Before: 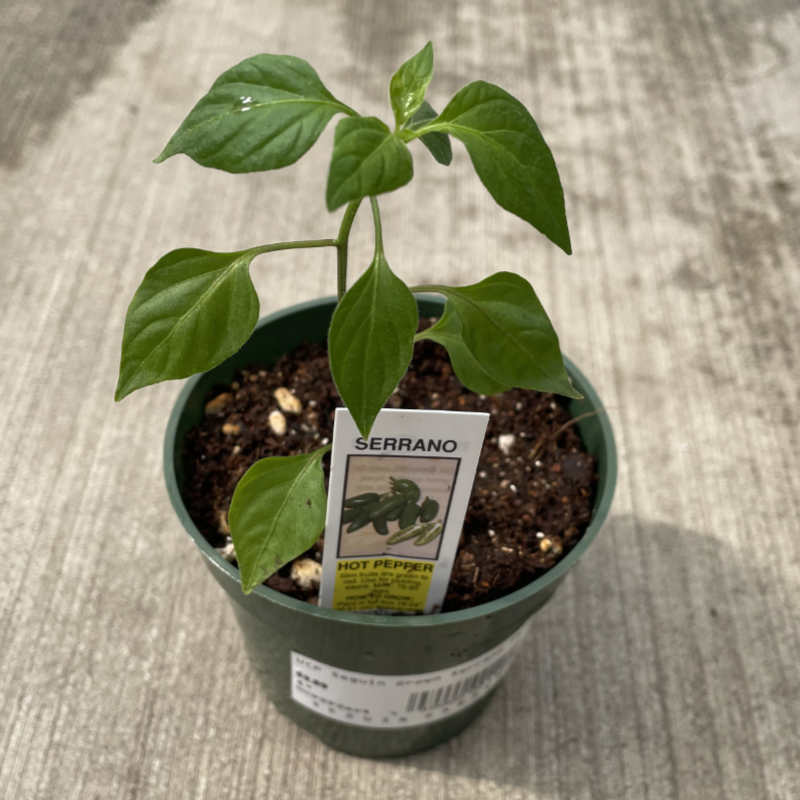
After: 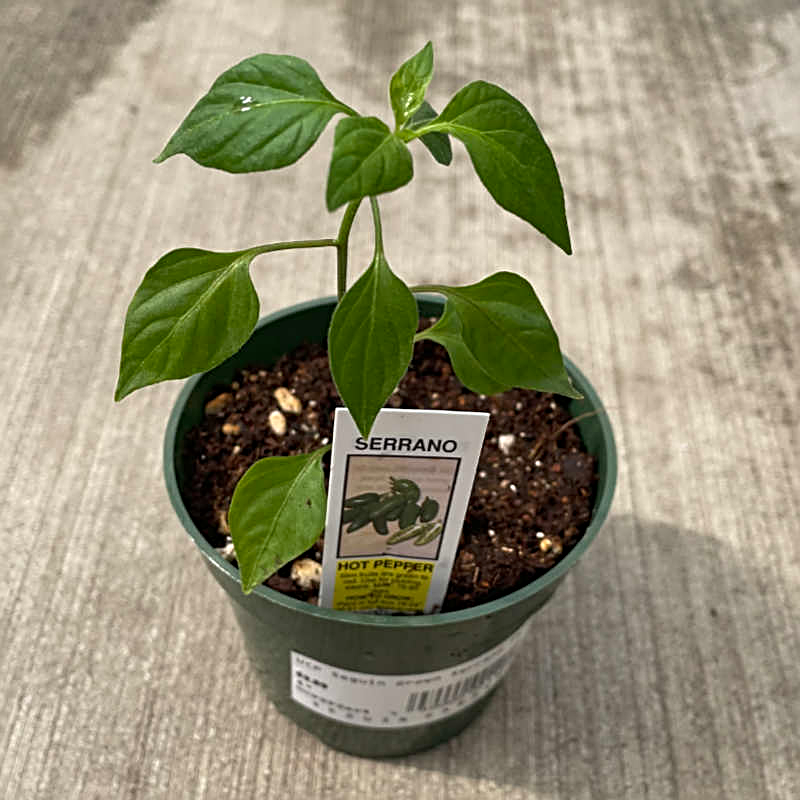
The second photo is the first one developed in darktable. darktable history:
sharpen: radius 2.559, amount 0.643
